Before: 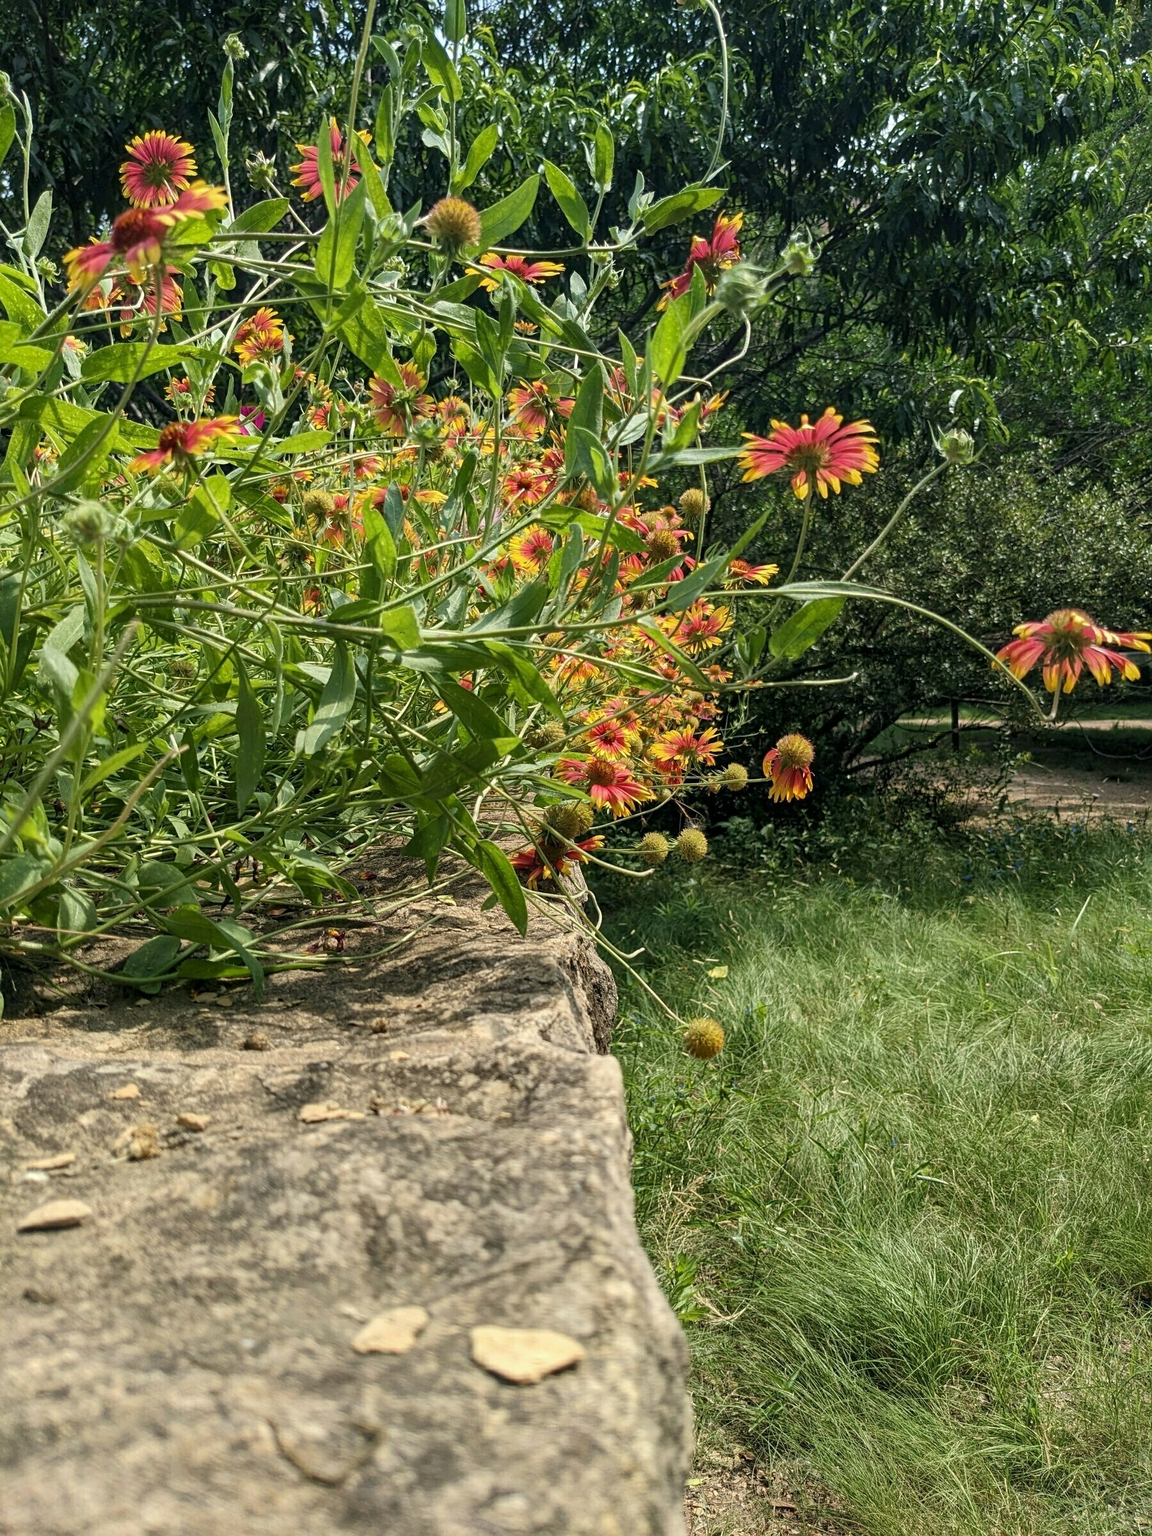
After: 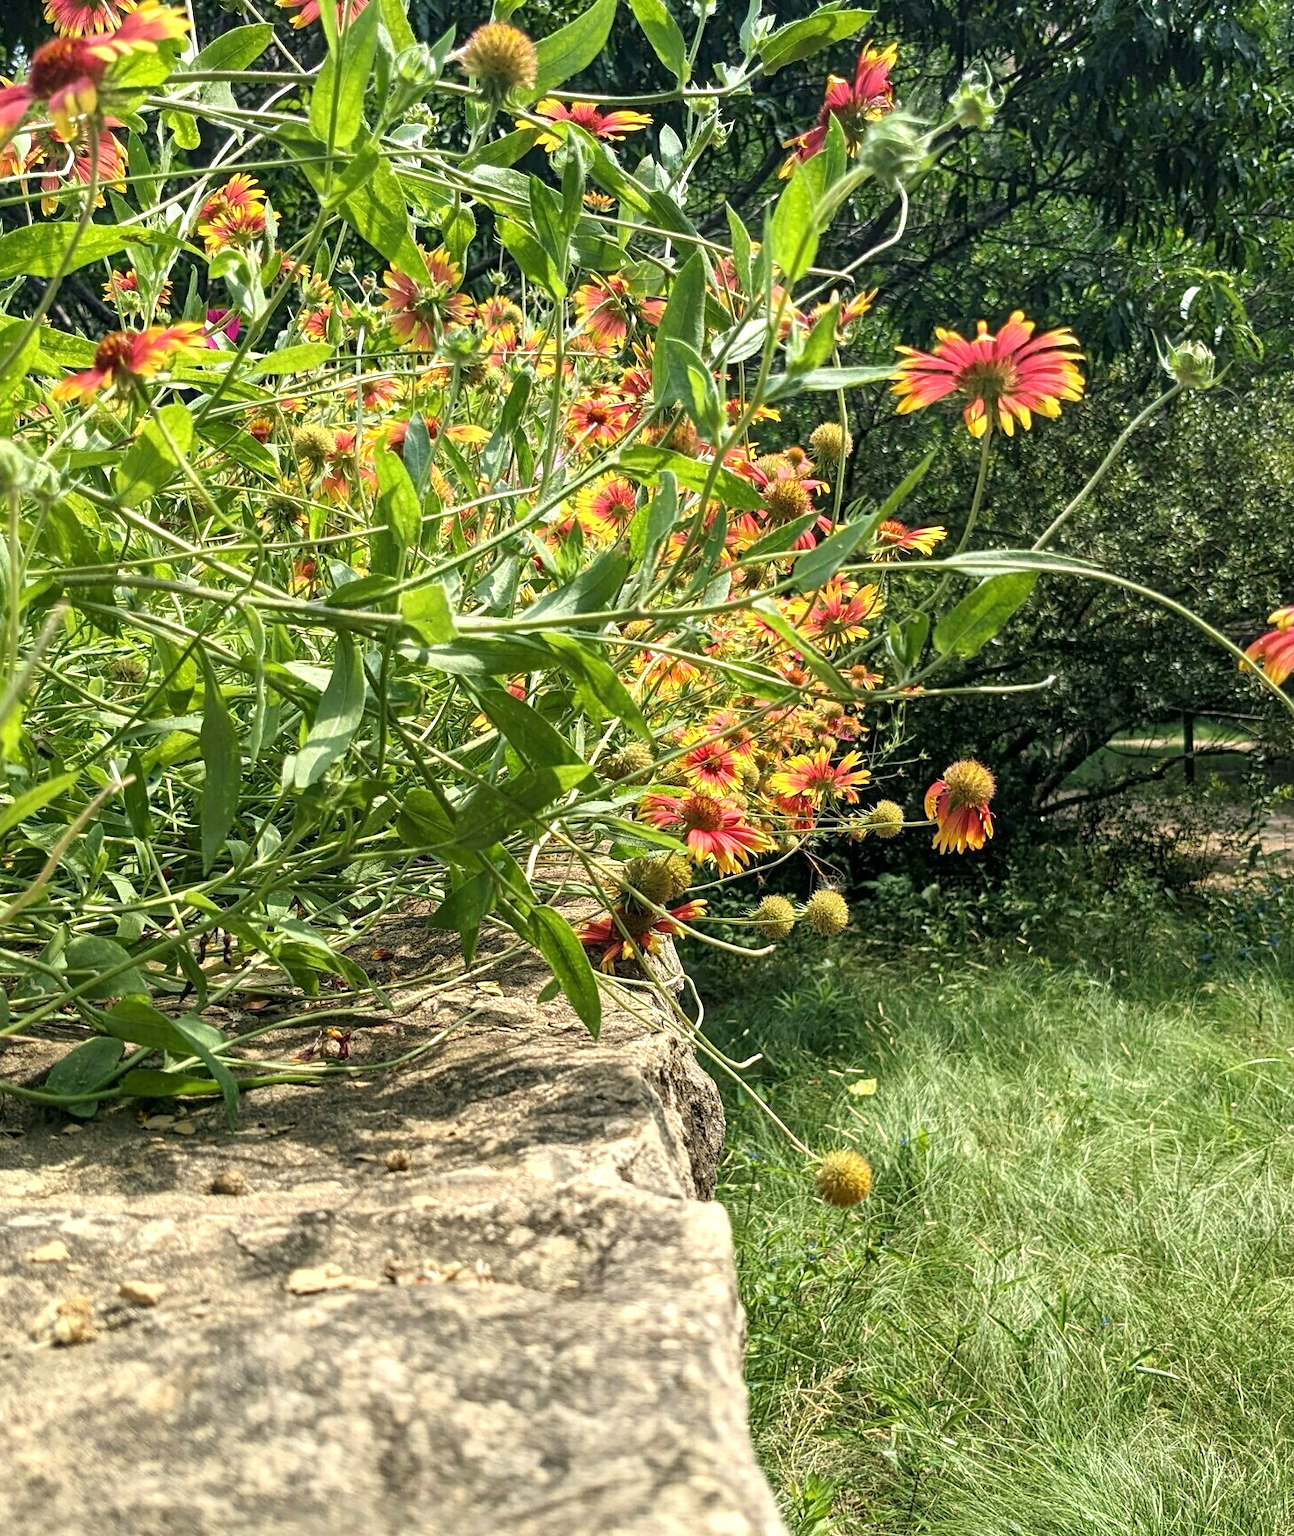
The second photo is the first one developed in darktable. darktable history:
exposure: exposure 0.639 EV, compensate highlight preservation false
crop: left 7.863%, top 11.824%, right 10.323%, bottom 15.412%
